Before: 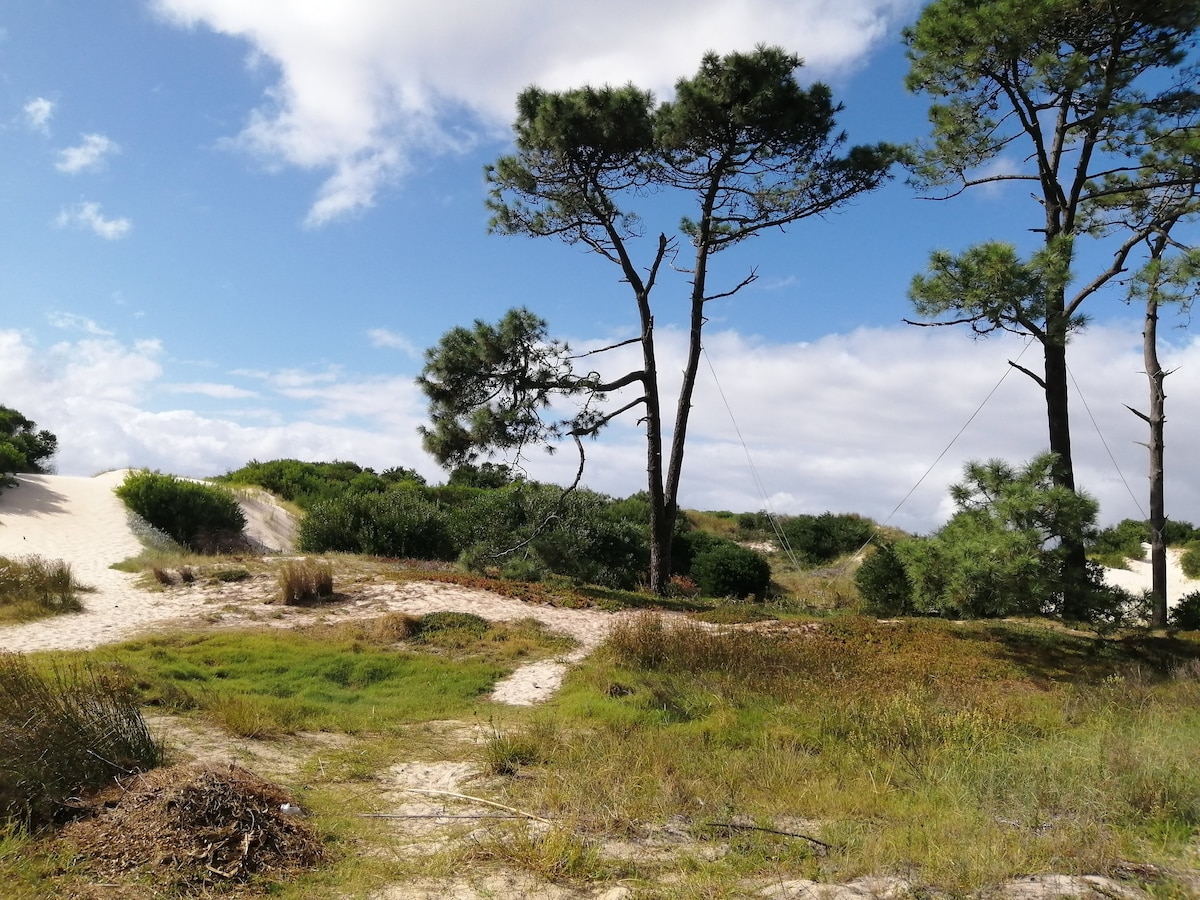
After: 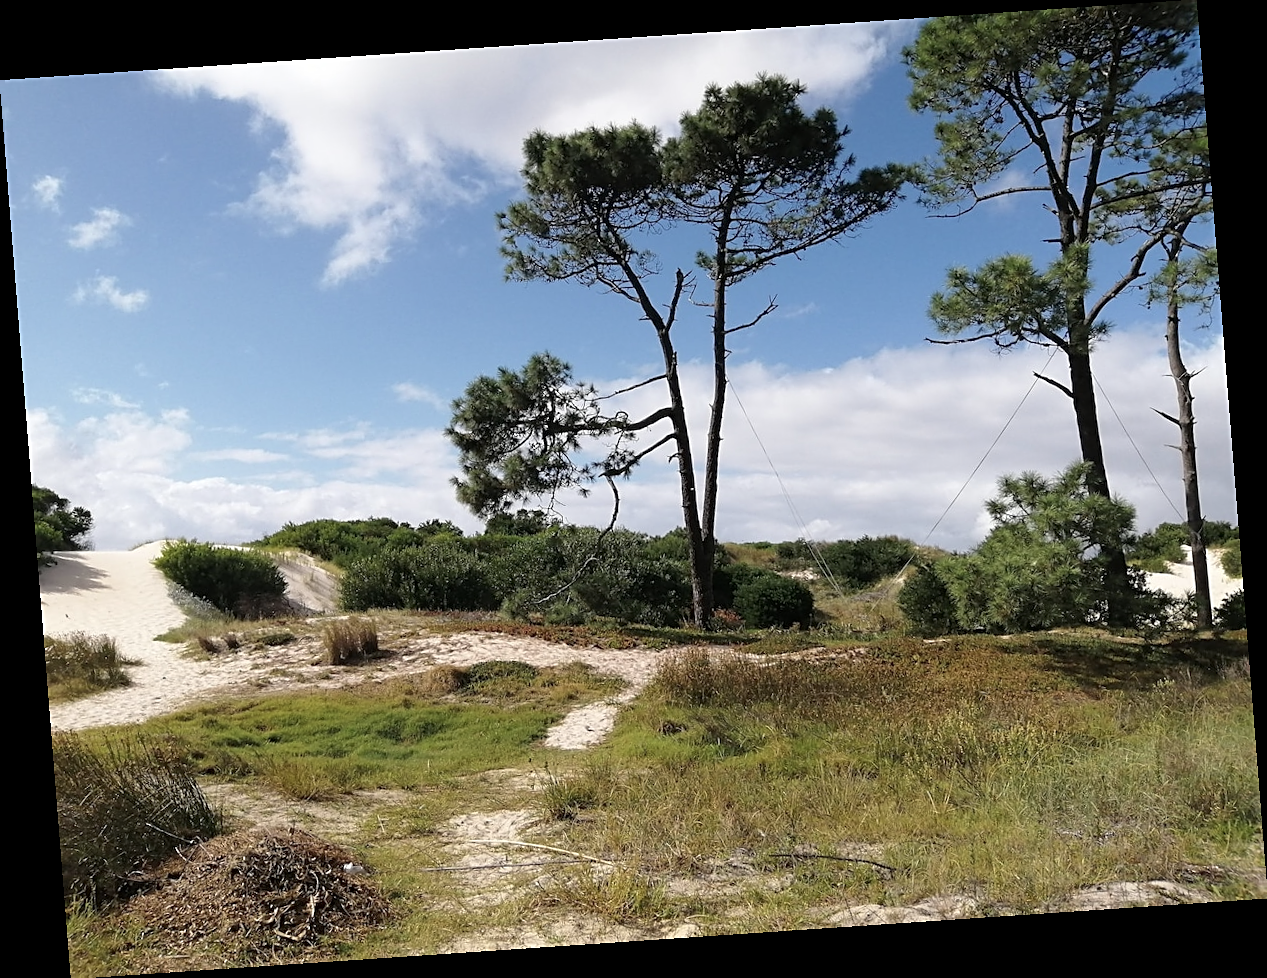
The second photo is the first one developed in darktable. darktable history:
sharpen: on, module defaults
contrast brightness saturation: saturation -0.17
rotate and perspective: rotation -4.2°, shear 0.006, automatic cropping off
